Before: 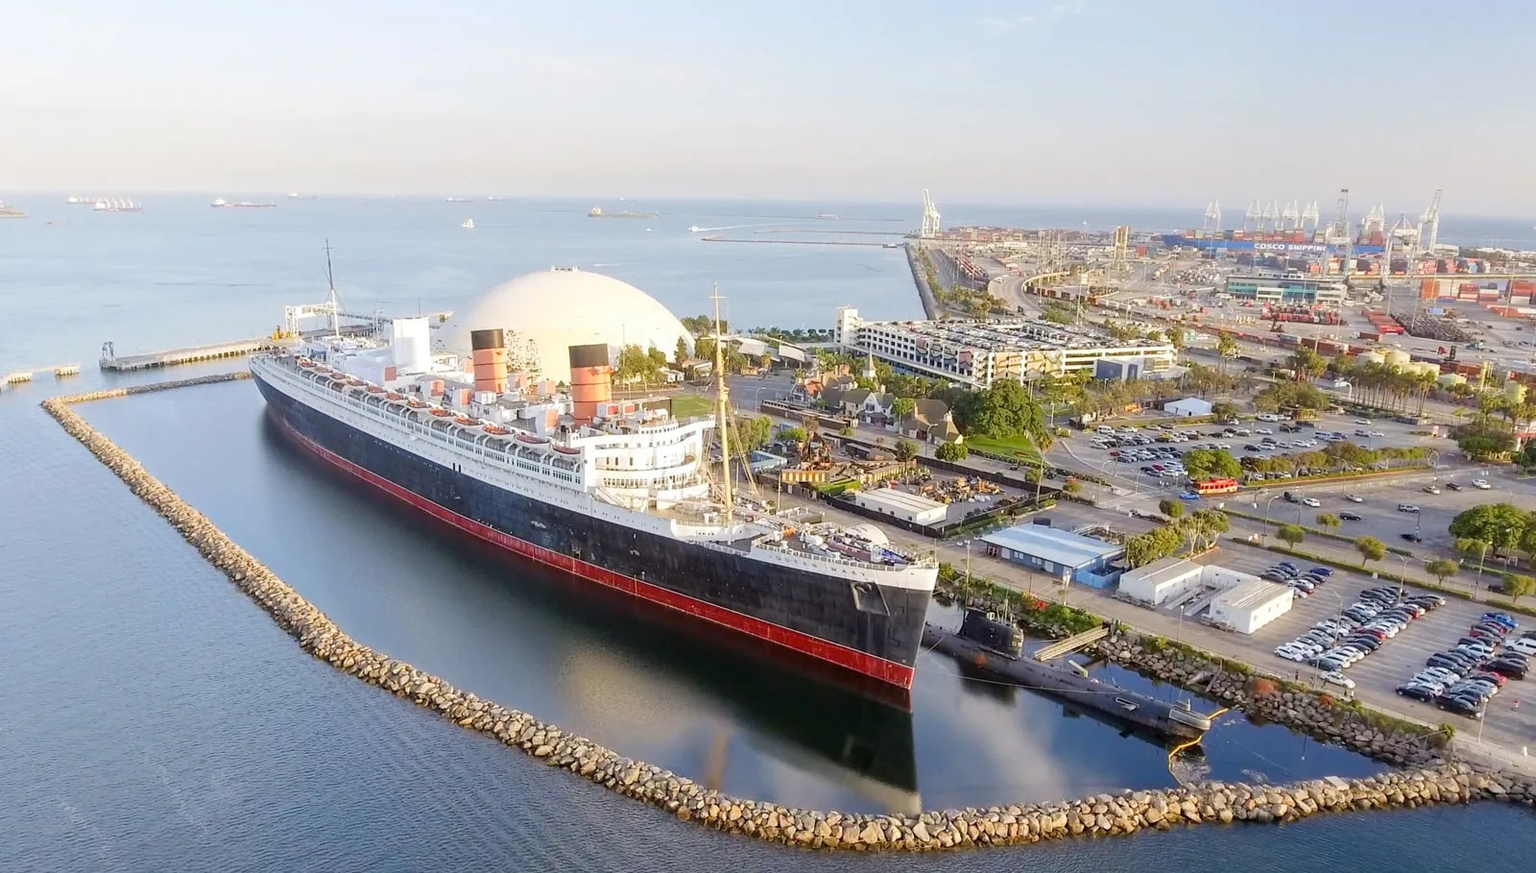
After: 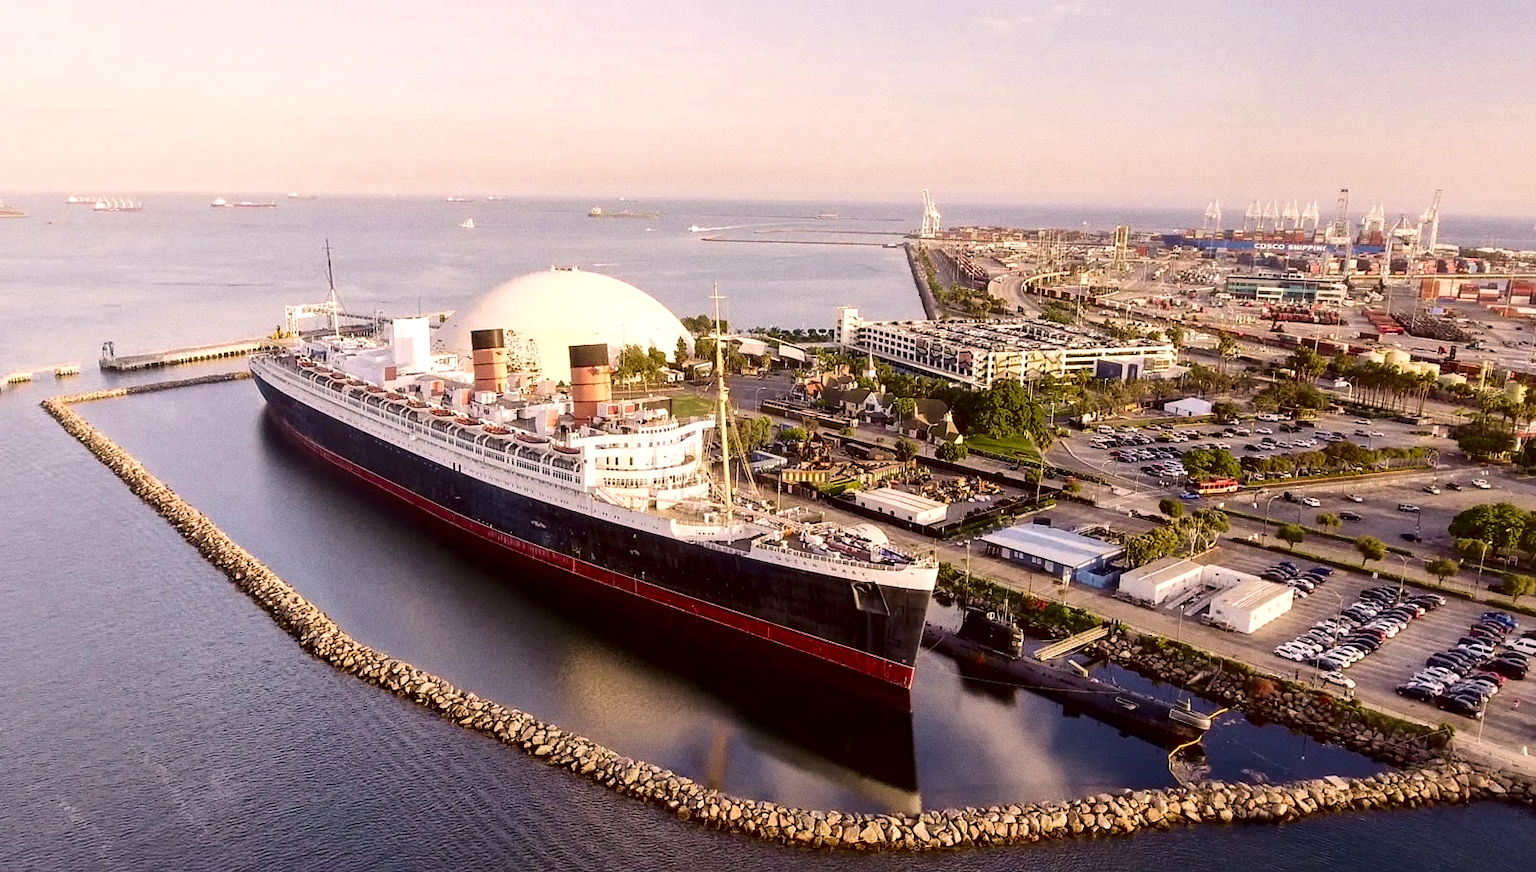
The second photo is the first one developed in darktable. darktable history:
color correction: highlights a* 10.21, highlights b* 9.79, shadows a* 8.61, shadows b* 7.88, saturation 0.8
local contrast: mode bilateral grid, contrast 20, coarseness 100, detail 150%, midtone range 0.2
velvia: on, module defaults
grain: coarseness 0.09 ISO
contrast brightness saturation: contrast 0.19, brightness -0.24, saturation 0.11
